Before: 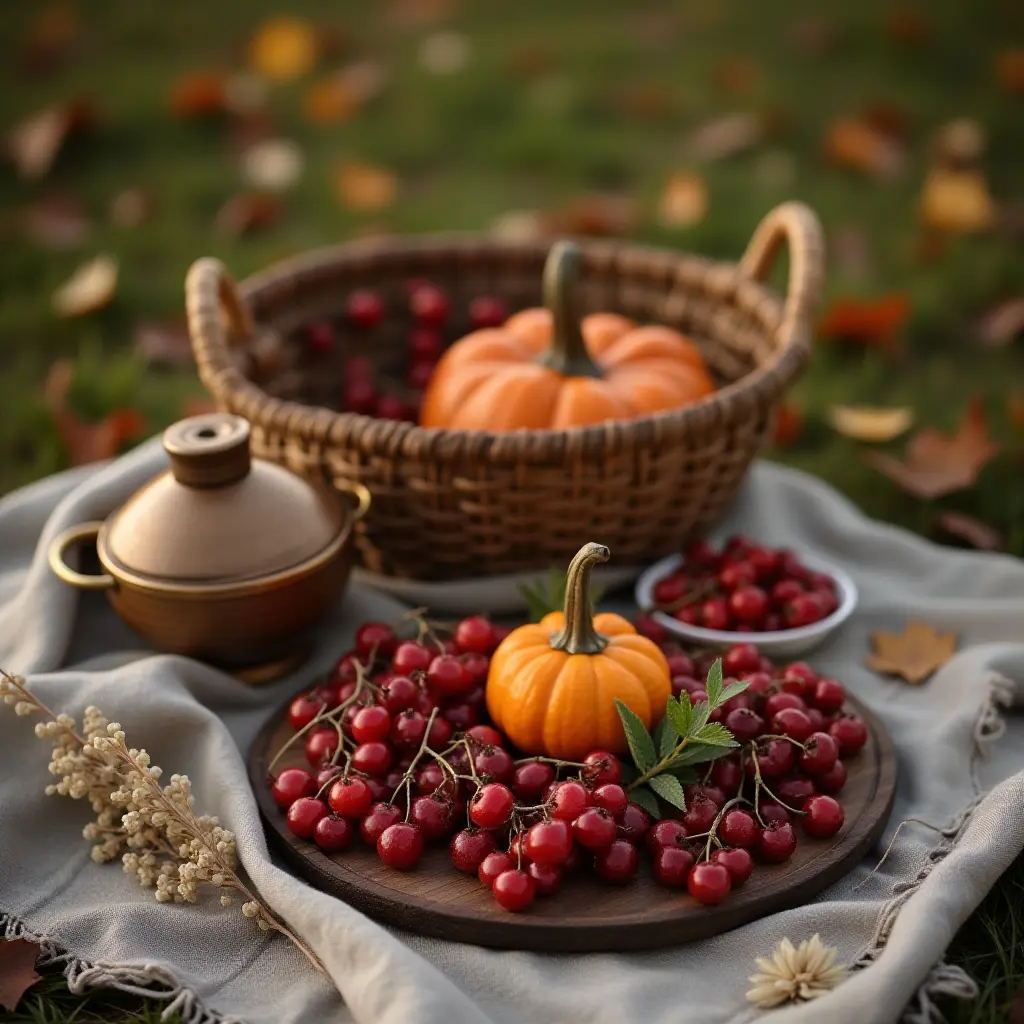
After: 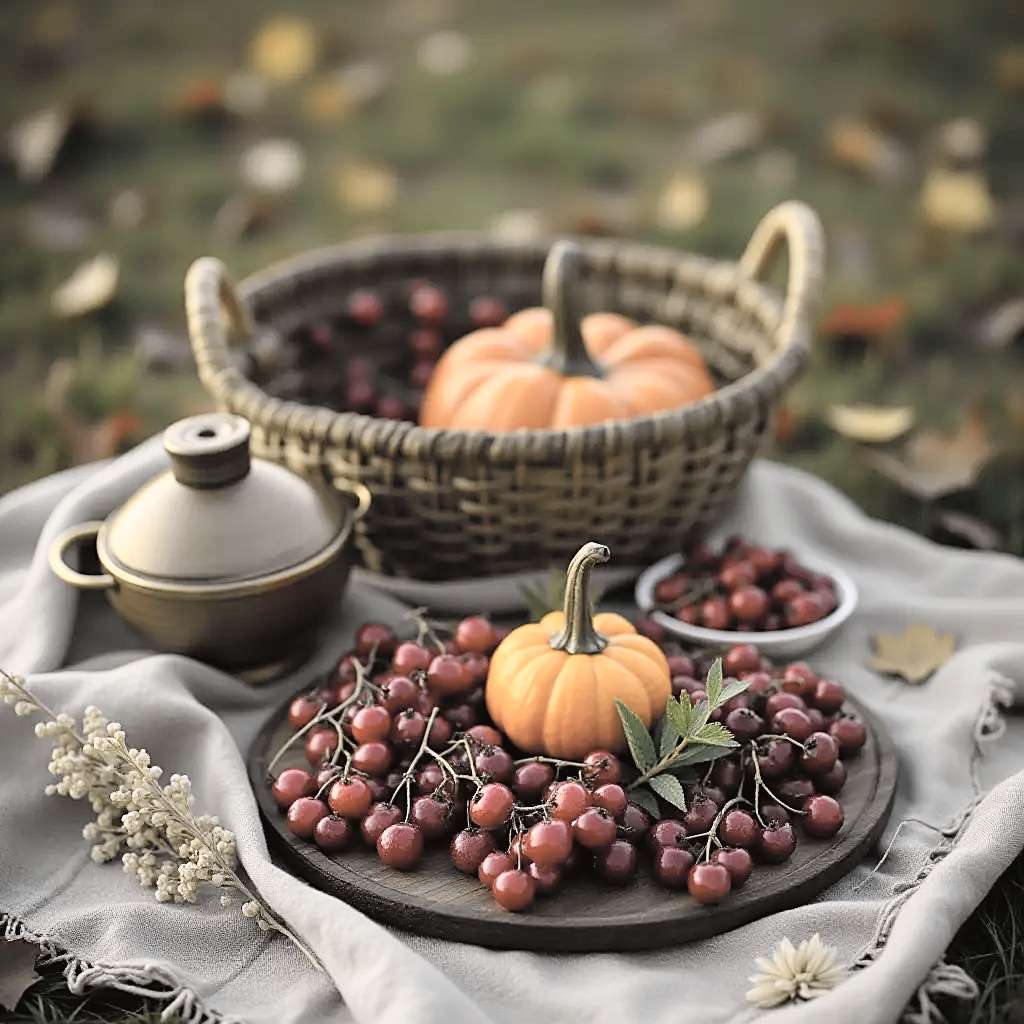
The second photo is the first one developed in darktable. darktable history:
contrast brightness saturation: brightness 0.18, saturation -0.5
sharpen: on, module defaults
tone curve: curves: ch0 [(0, 0.024) (0.049, 0.038) (0.176, 0.162) (0.311, 0.337) (0.416, 0.471) (0.565, 0.658) (0.817, 0.911) (1, 1)]; ch1 [(0, 0) (0.339, 0.358) (0.445, 0.439) (0.476, 0.47) (0.504, 0.504) (0.53, 0.511) (0.557, 0.558) (0.627, 0.664) (0.728, 0.786) (1, 1)]; ch2 [(0, 0) (0.327, 0.324) (0.417, 0.44) (0.46, 0.453) (0.502, 0.504) (0.526, 0.52) (0.549, 0.561) (0.619, 0.657) (0.76, 0.765) (1, 1)], color space Lab, independent channels, preserve colors none
